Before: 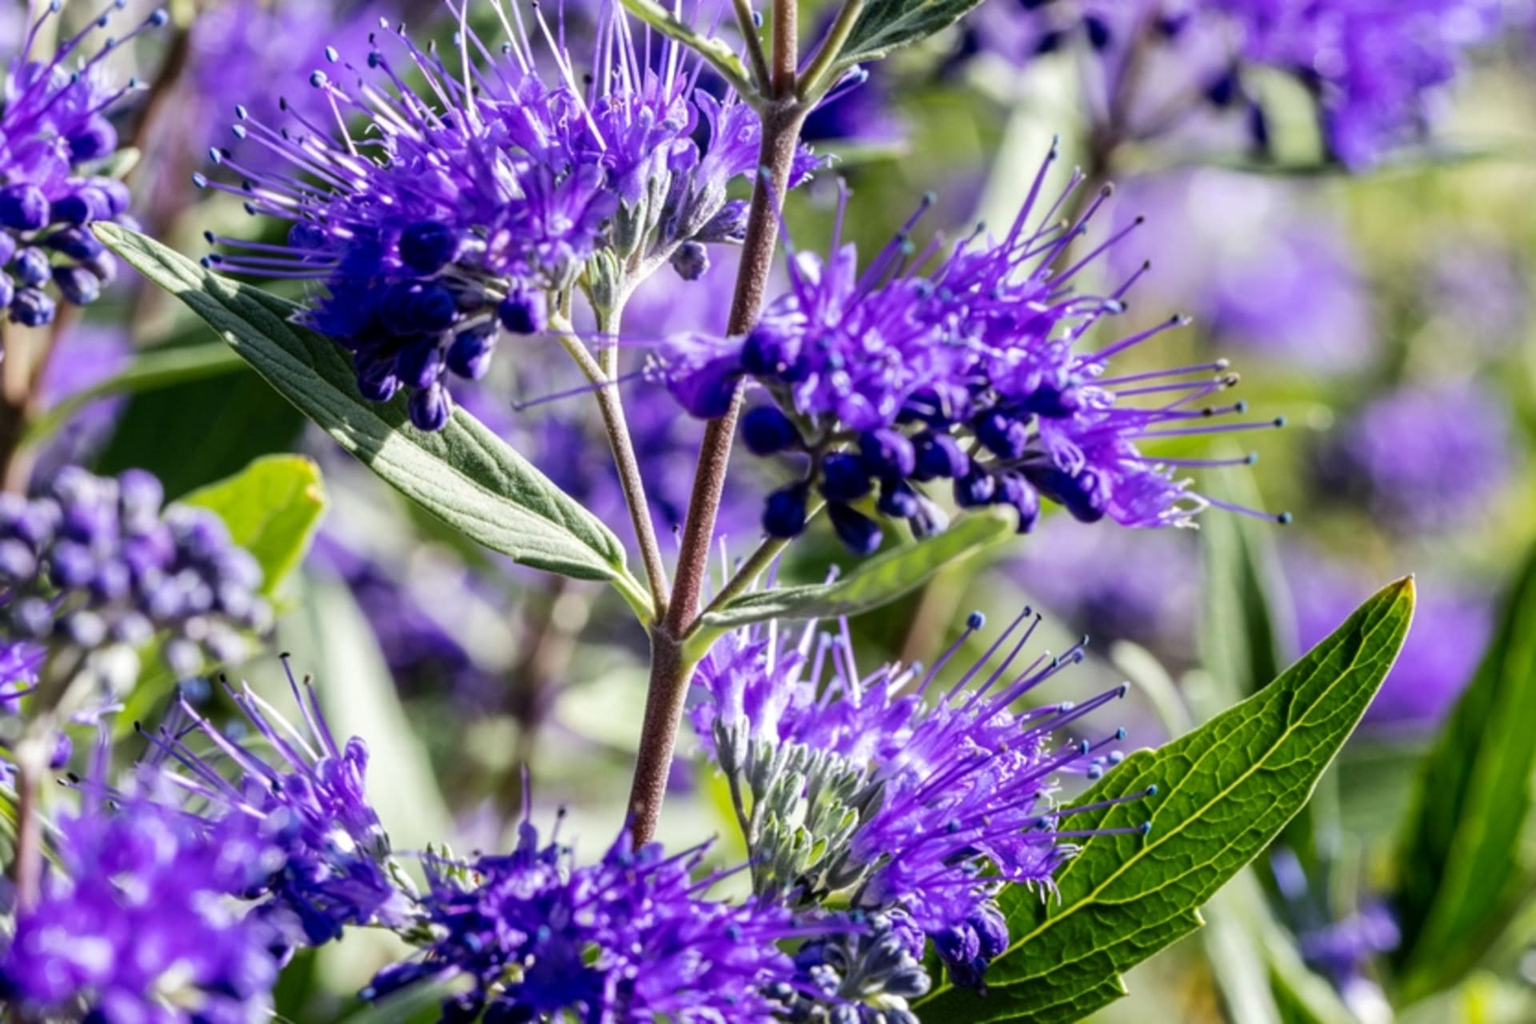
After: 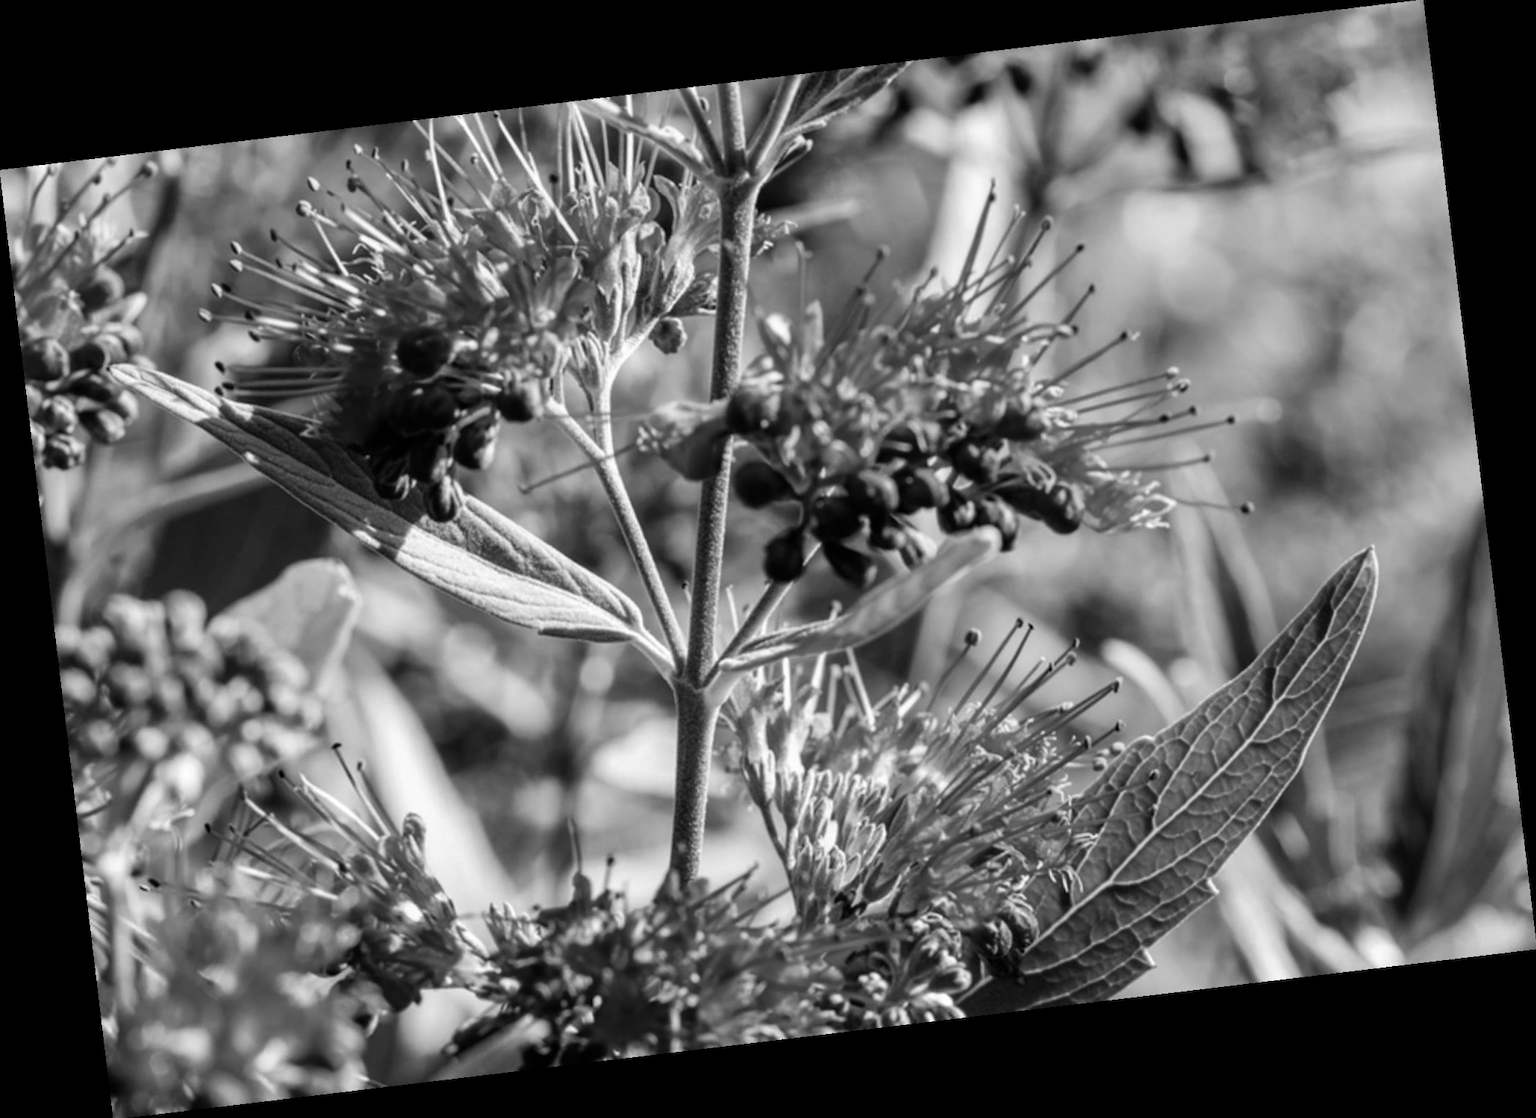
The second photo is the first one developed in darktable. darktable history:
monochrome: on, module defaults
rotate and perspective: rotation -6.83°, automatic cropping off
